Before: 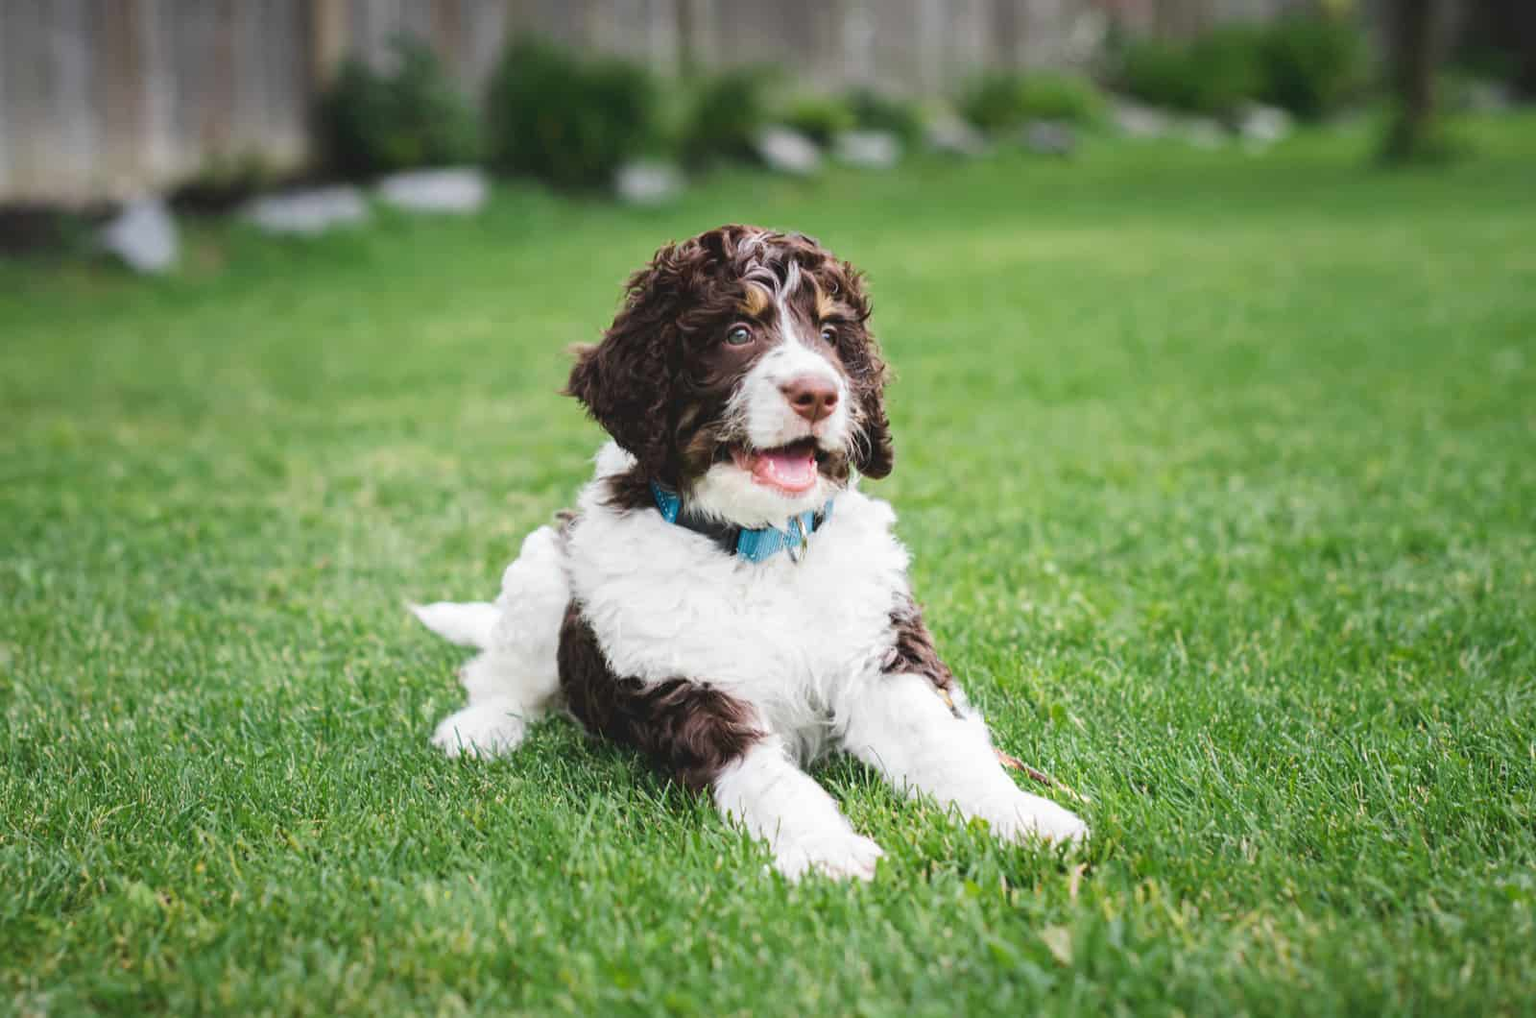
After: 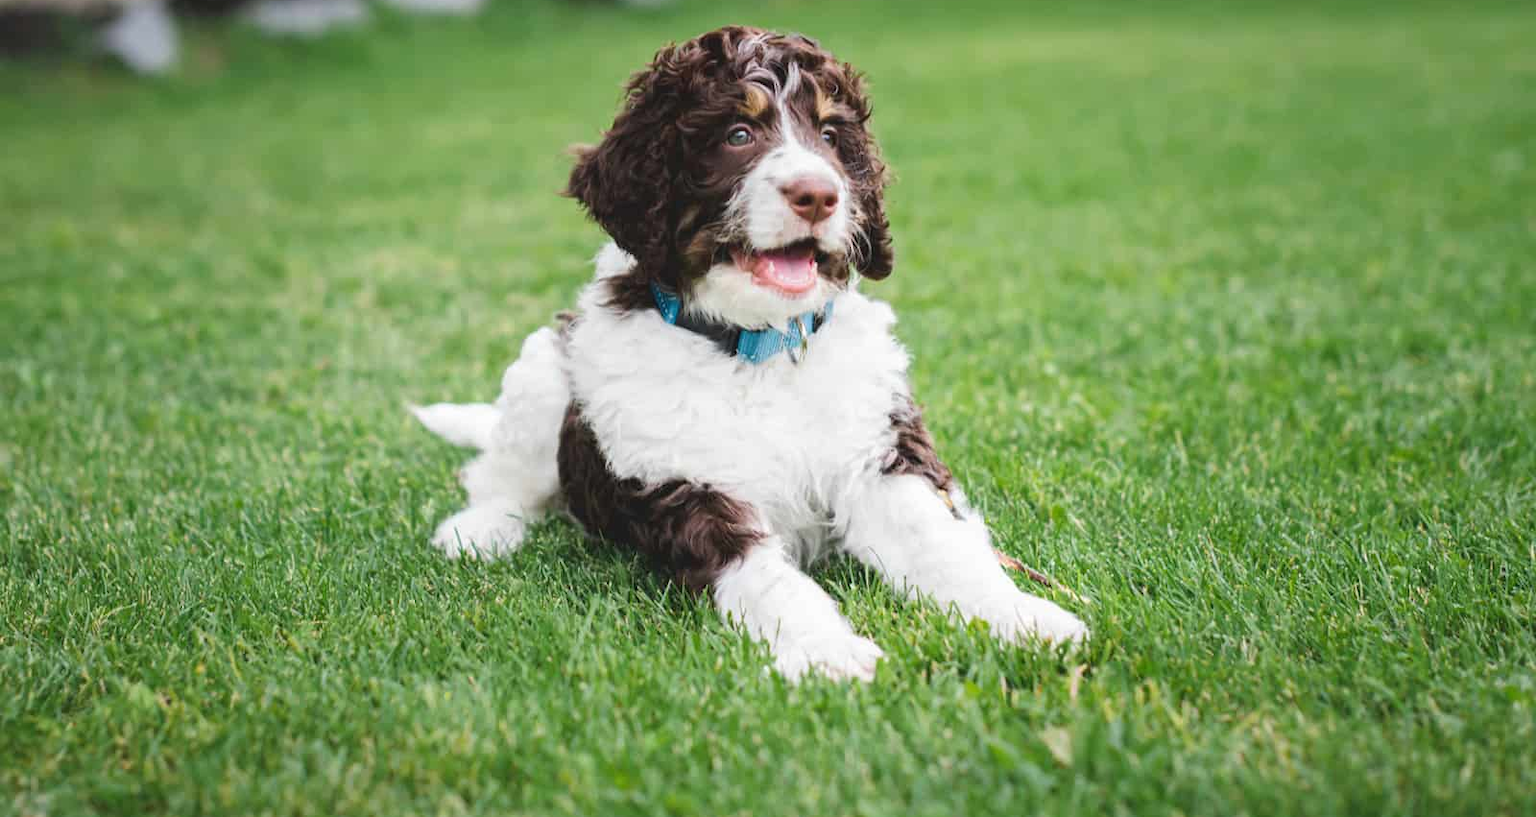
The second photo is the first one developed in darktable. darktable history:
crop and rotate: top 19.583%
